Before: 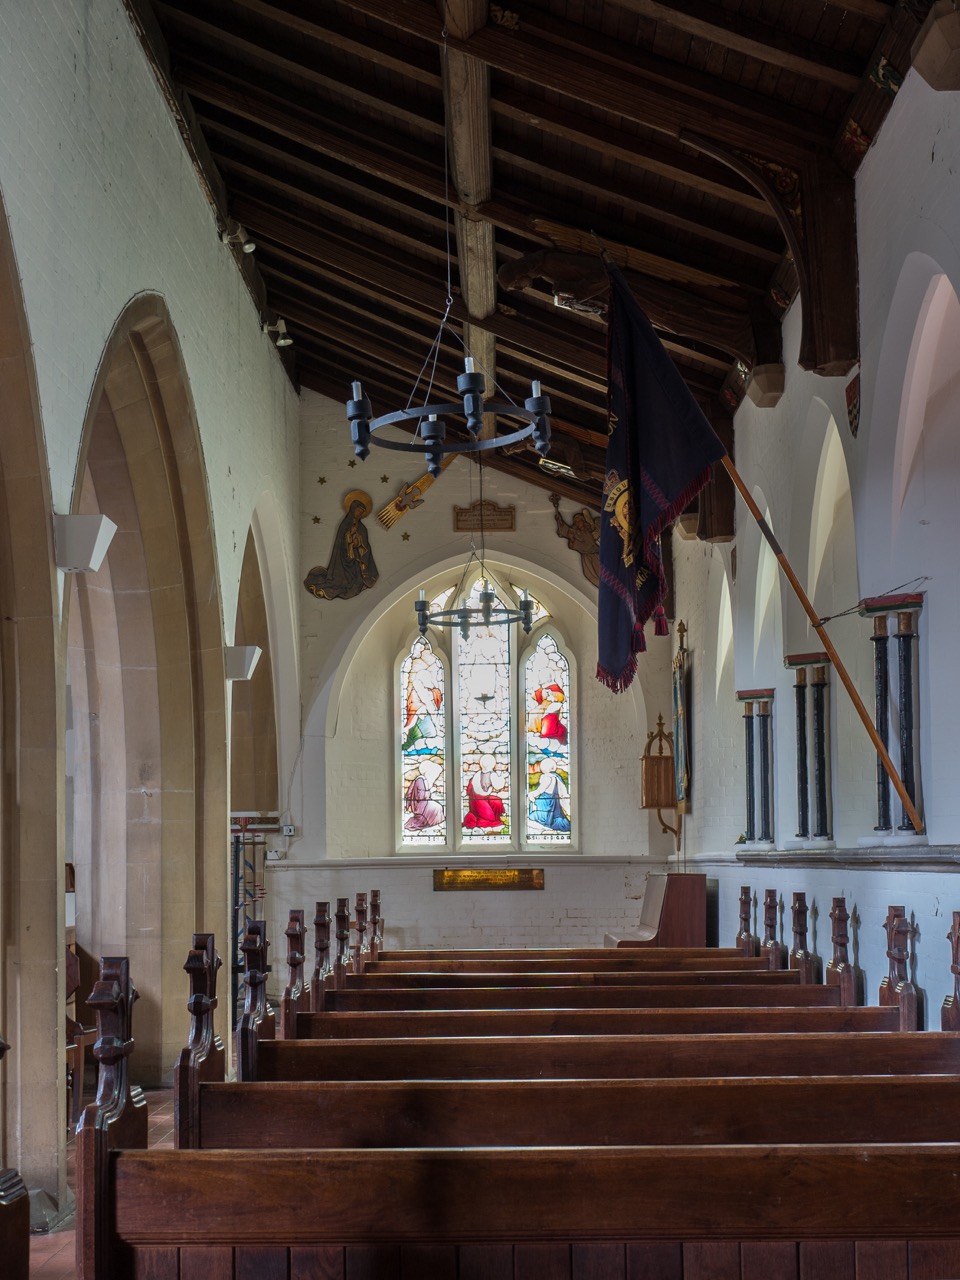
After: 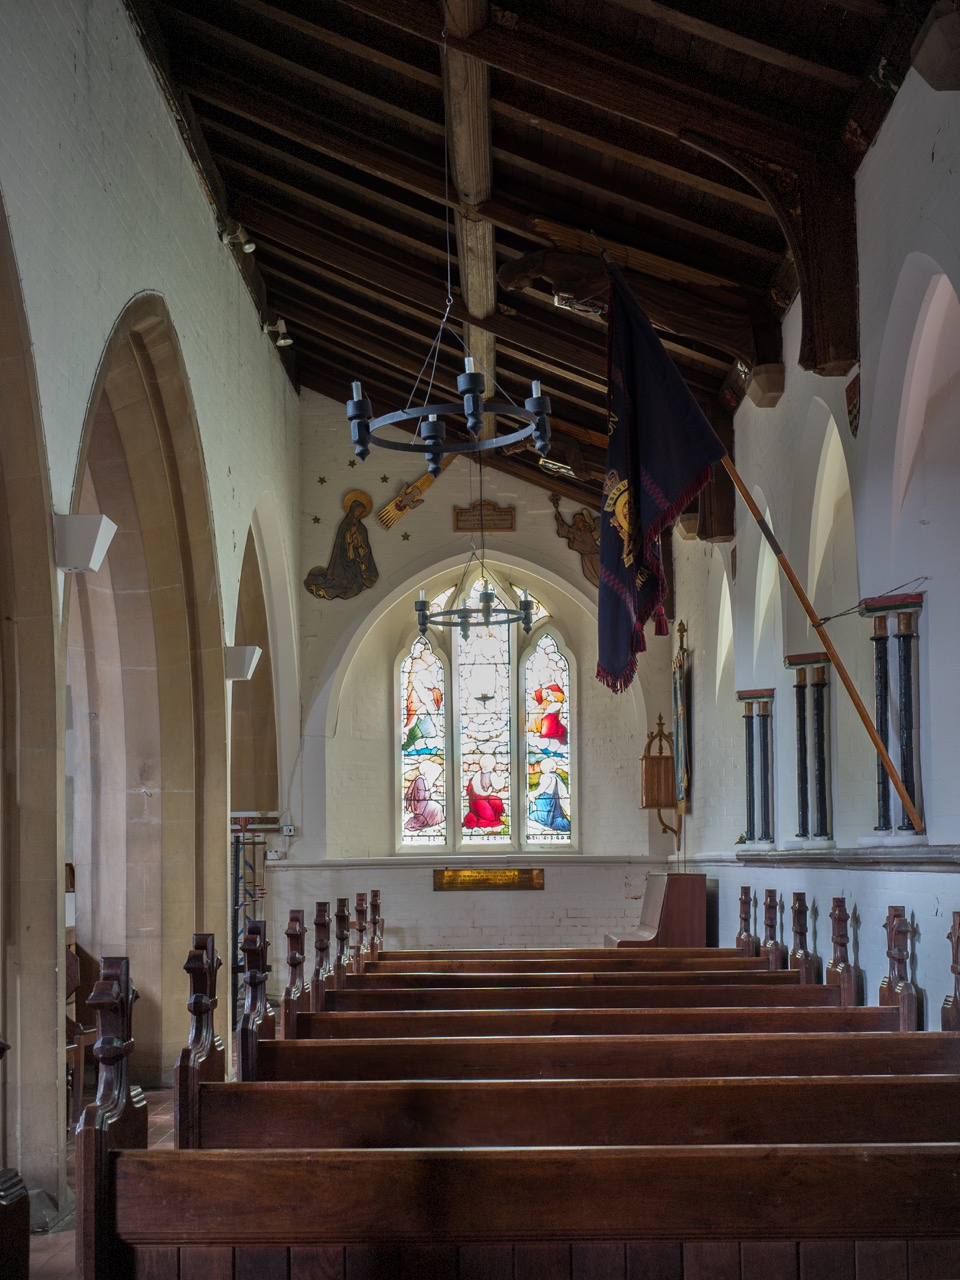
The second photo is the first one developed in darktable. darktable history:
vignetting: fall-off radius 69.72%, automatic ratio true, dithering 8-bit output
